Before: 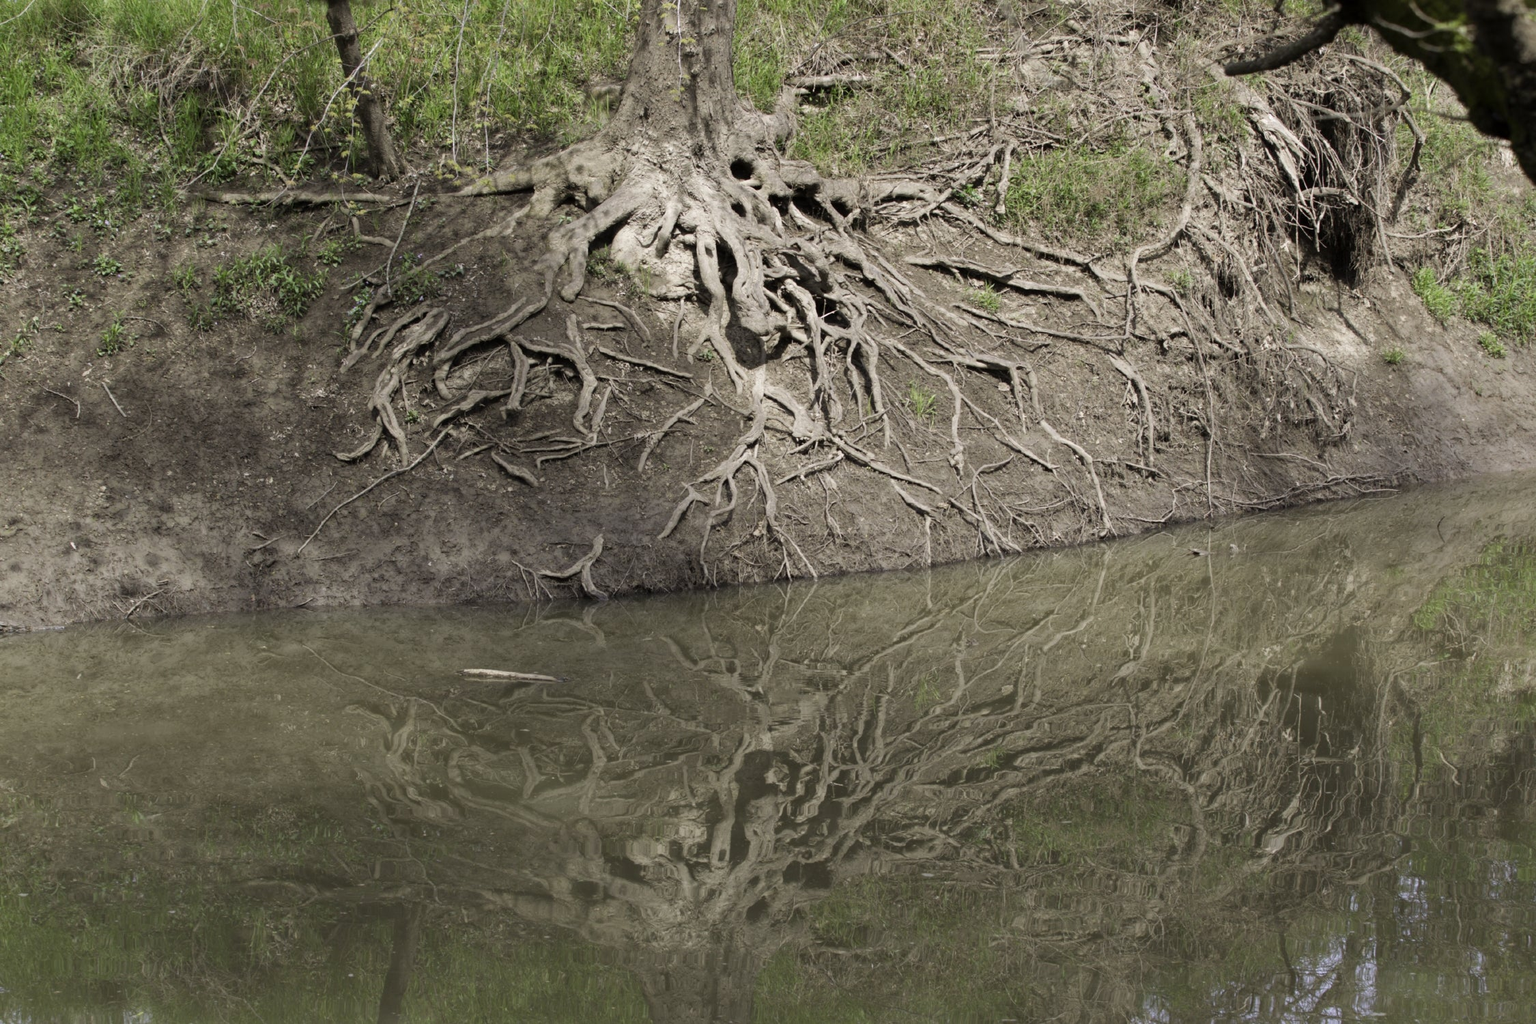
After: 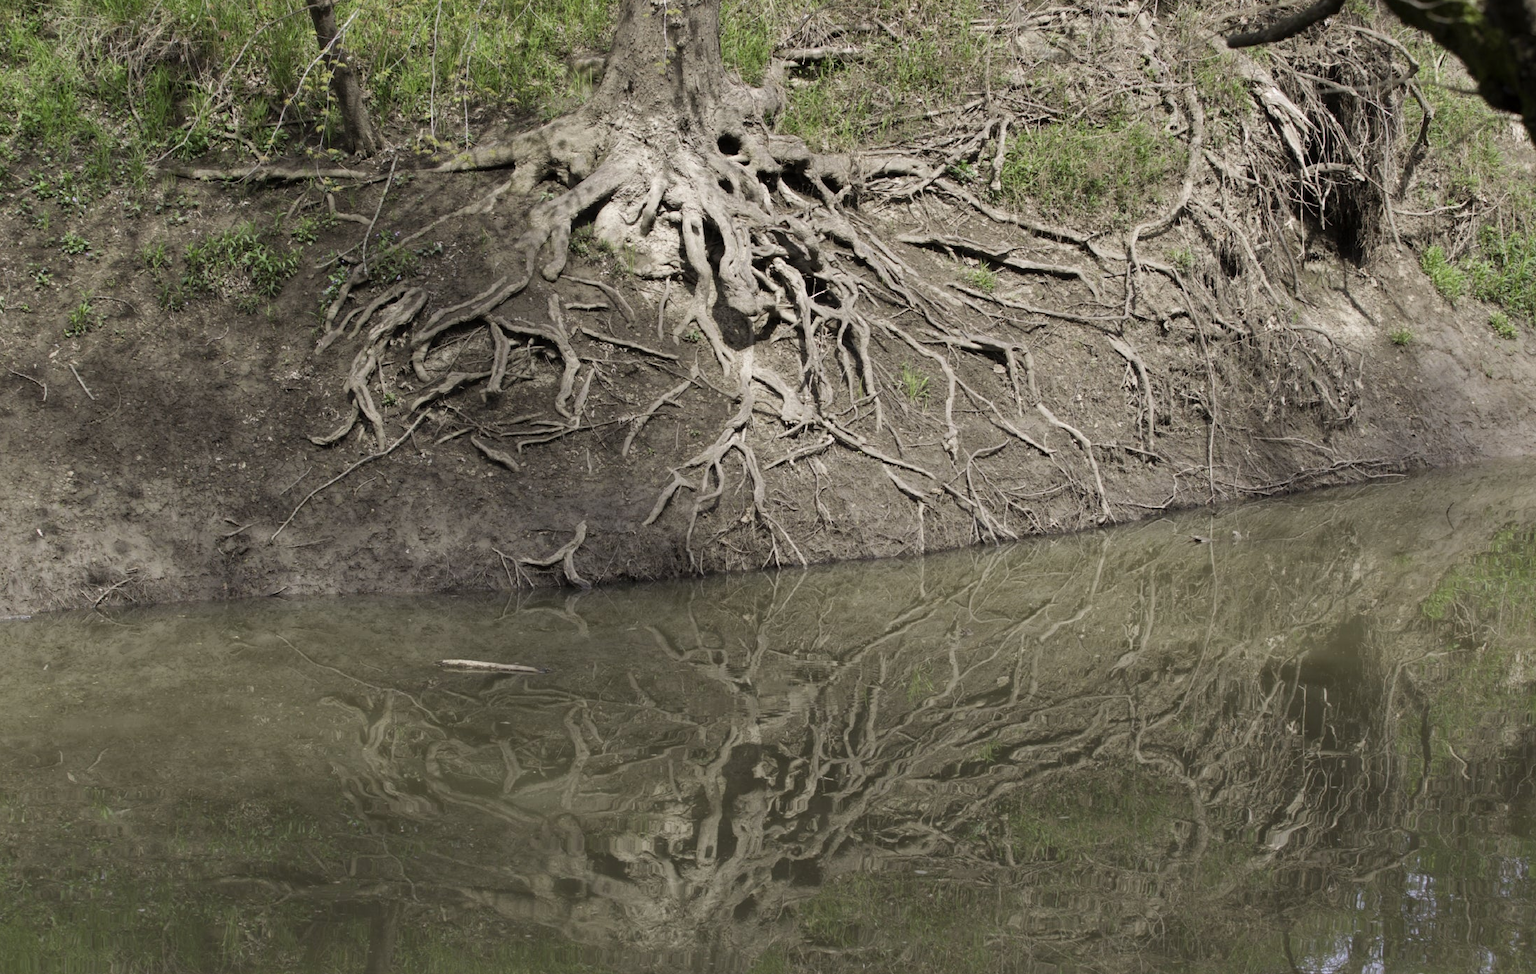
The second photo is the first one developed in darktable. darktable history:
crop: left 2.304%, top 2.882%, right 0.717%, bottom 4.824%
